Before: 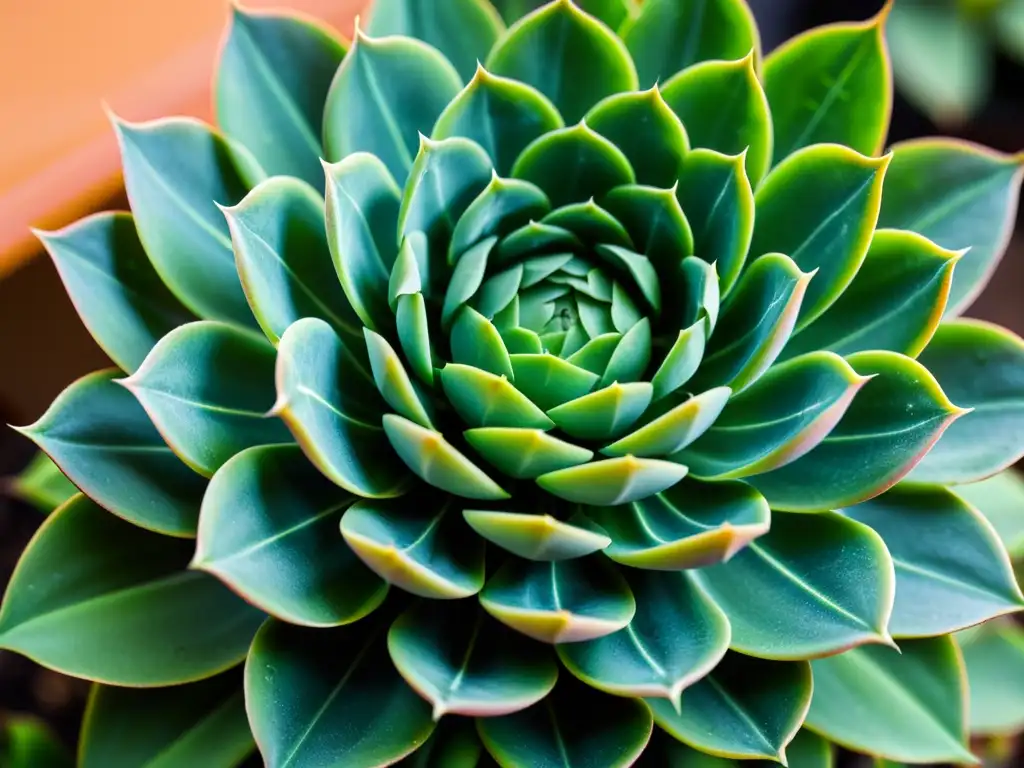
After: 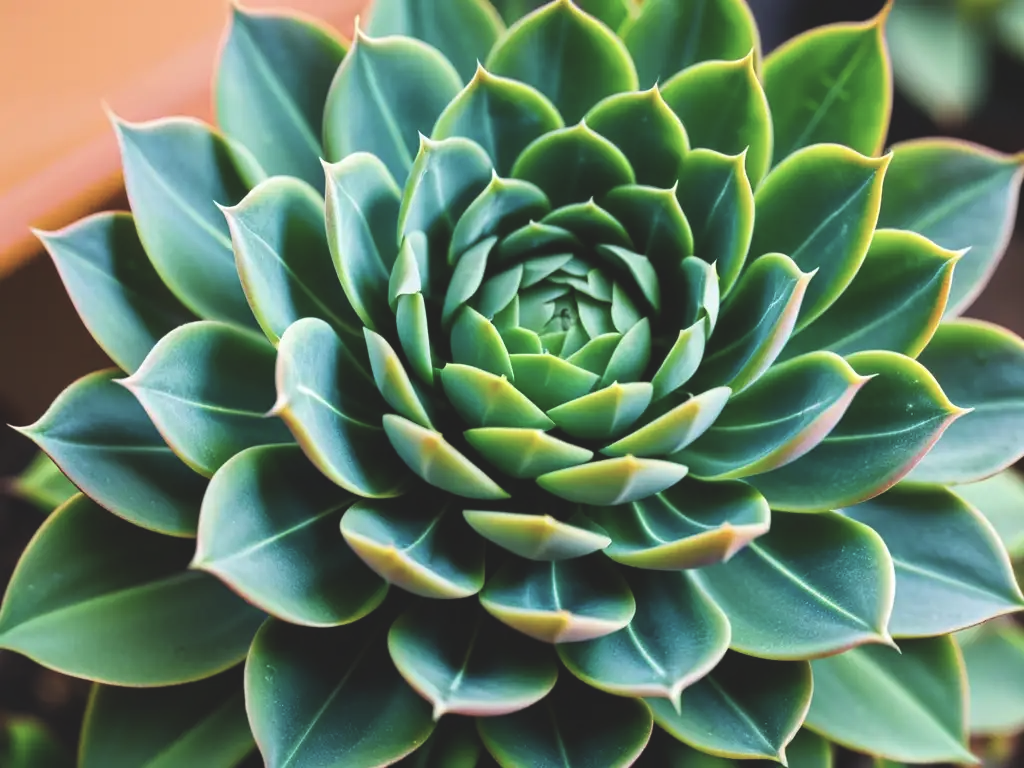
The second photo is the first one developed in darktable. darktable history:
exposure: black level correction -0.015, compensate exposure bias true, compensate highlight preservation false
color correction: highlights b* 0.061, saturation 0.823
